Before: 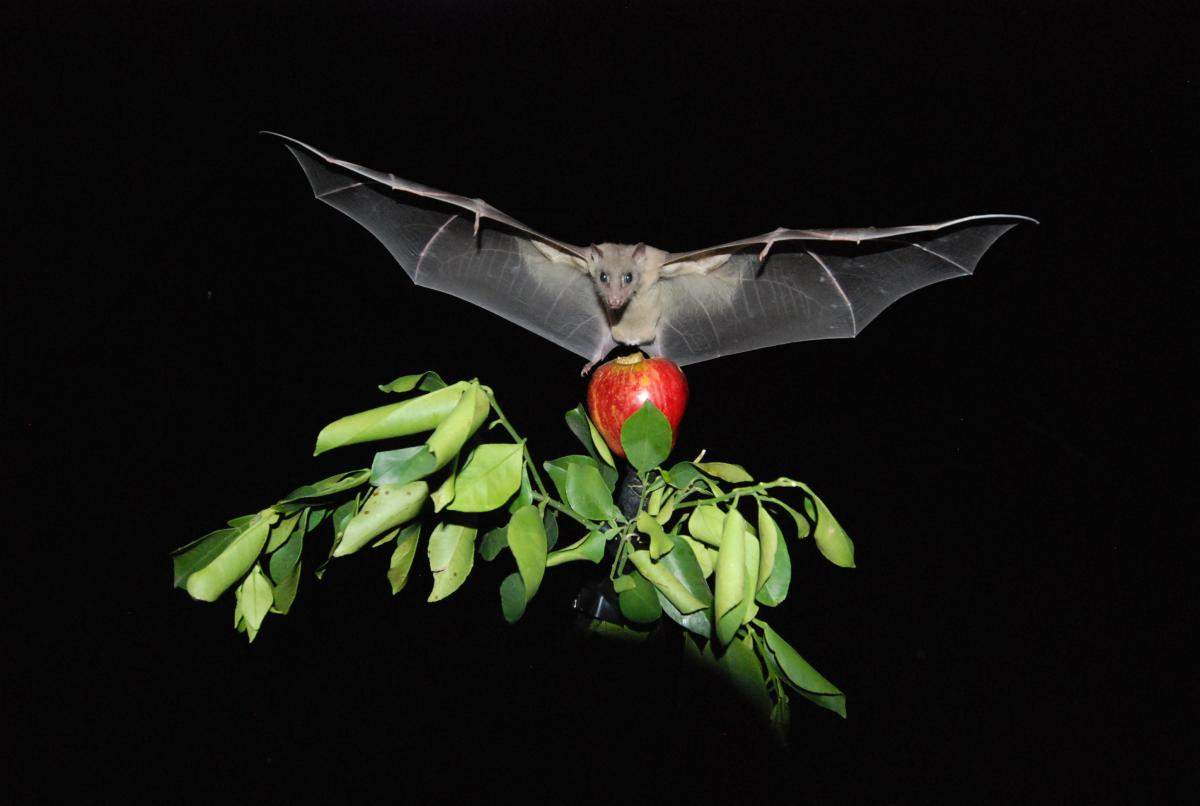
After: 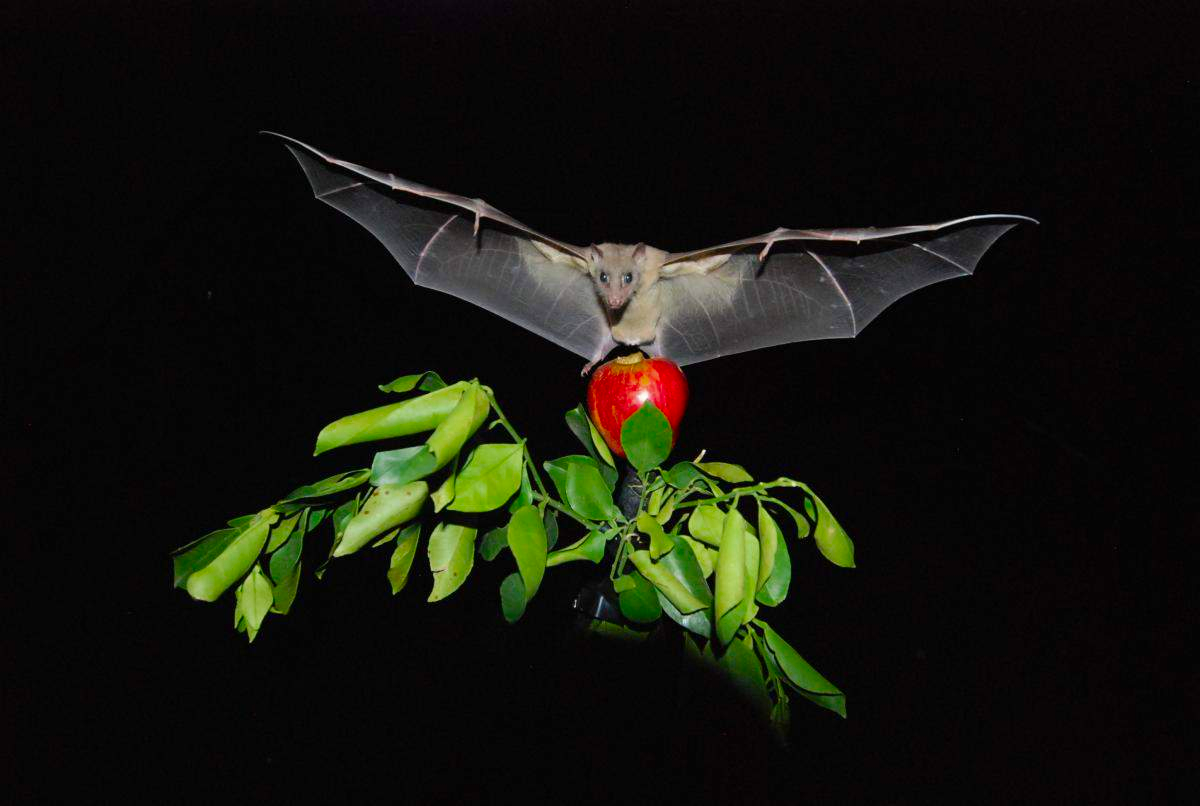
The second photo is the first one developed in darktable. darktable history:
color zones: curves: ch0 [(0, 0.425) (0.143, 0.422) (0.286, 0.42) (0.429, 0.419) (0.571, 0.419) (0.714, 0.42) (0.857, 0.422) (1, 0.425)]; ch1 [(0, 0.666) (0.143, 0.669) (0.286, 0.671) (0.429, 0.67) (0.571, 0.67) (0.714, 0.67) (0.857, 0.67) (1, 0.666)]
